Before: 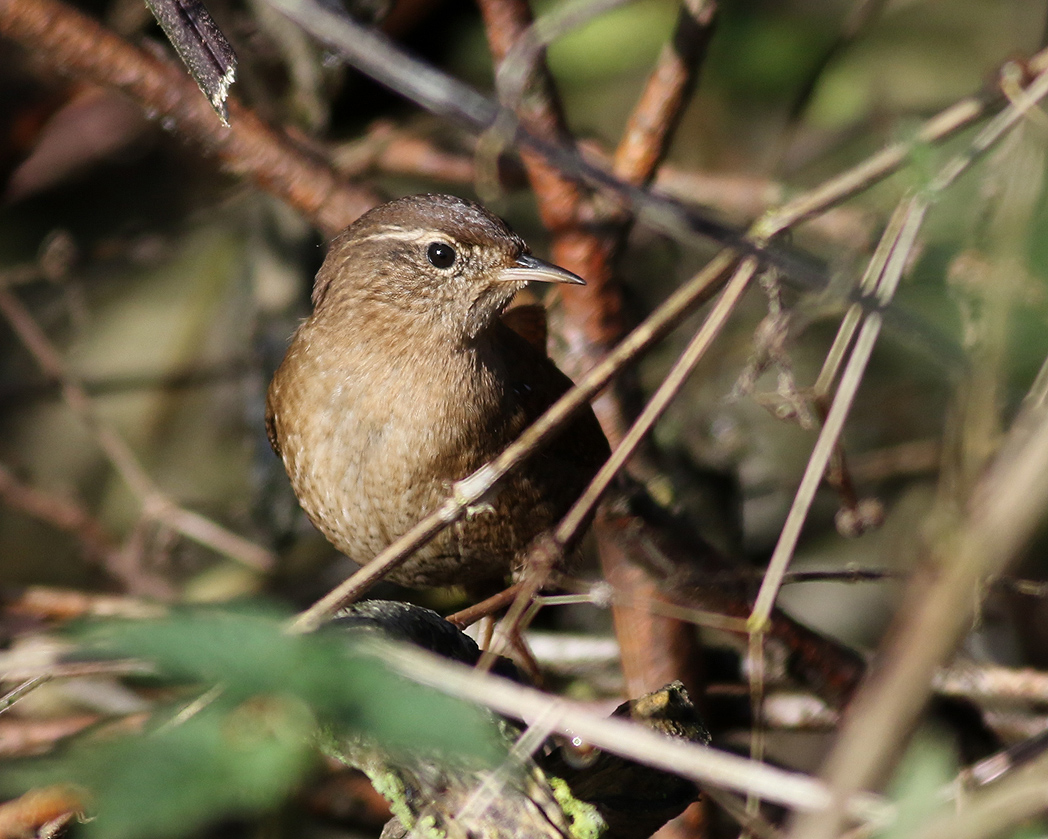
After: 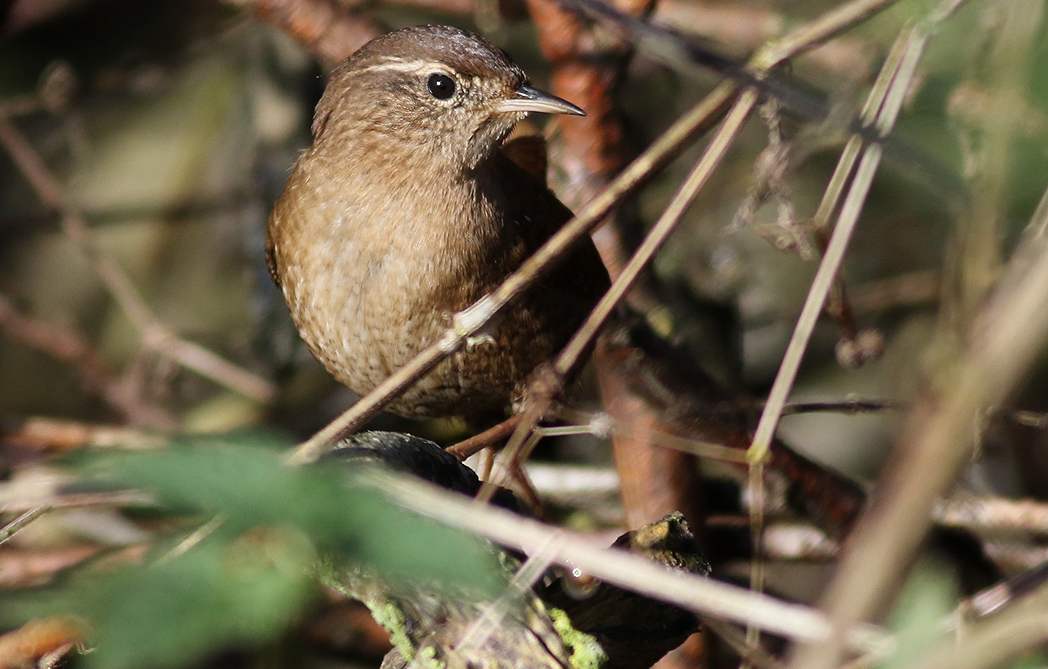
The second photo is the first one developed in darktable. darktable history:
crop and rotate: top 20.171%
